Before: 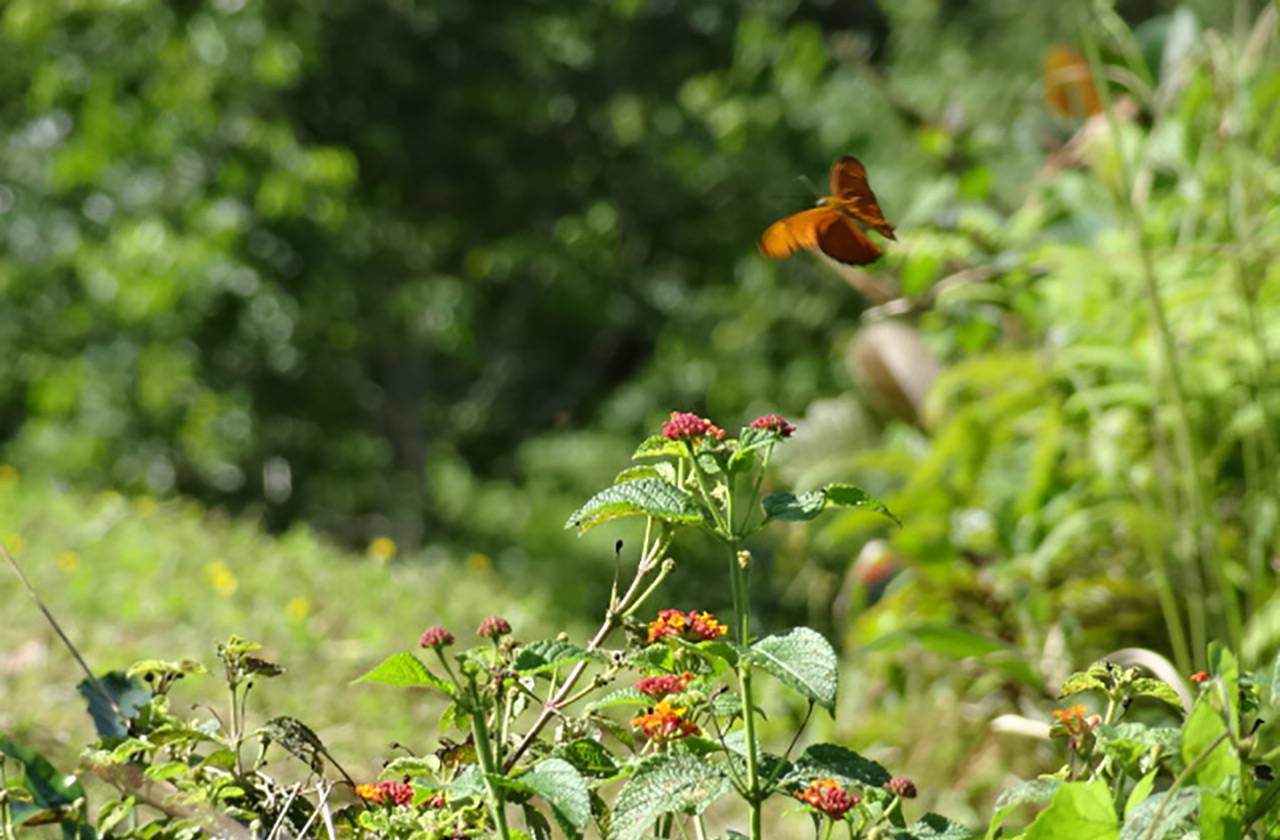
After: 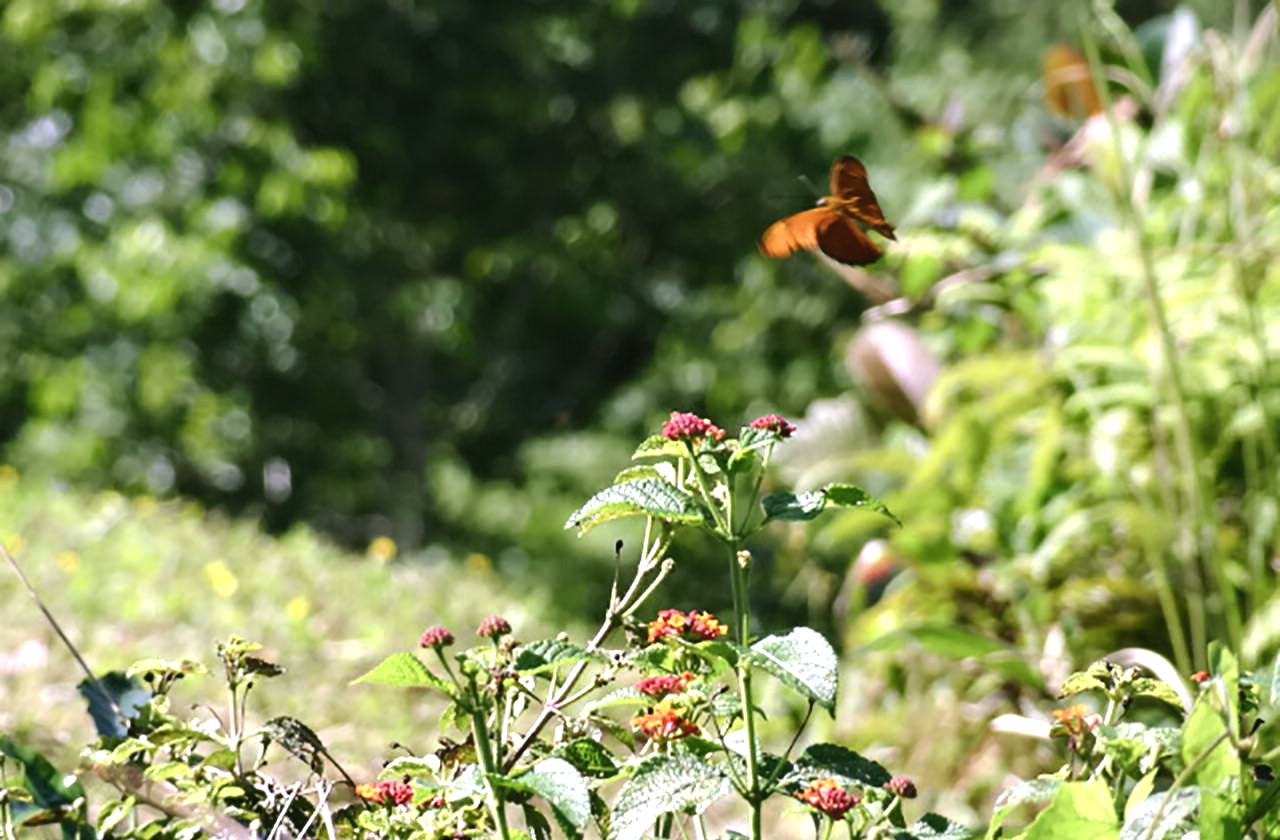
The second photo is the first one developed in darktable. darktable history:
color balance rgb: shadows lift › chroma 2%, shadows lift › hue 135.47°, highlights gain › chroma 2%, highlights gain › hue 291.01°, global offset › luminance 0.5%, perceptual saturation grading › global saturation -10.8%, perceptual saturation grading › highlights -26.83%, perceptual saturation grading › shadows 21.25%, perceptual brilliance grading › highlights 17.77%, perceptual brilliance grading › mid-tones 31.71%, perceptual brilliance grading › shadows -31.01%, global vibrance 24.91%
white balance: red 1.042, blue 1.17
